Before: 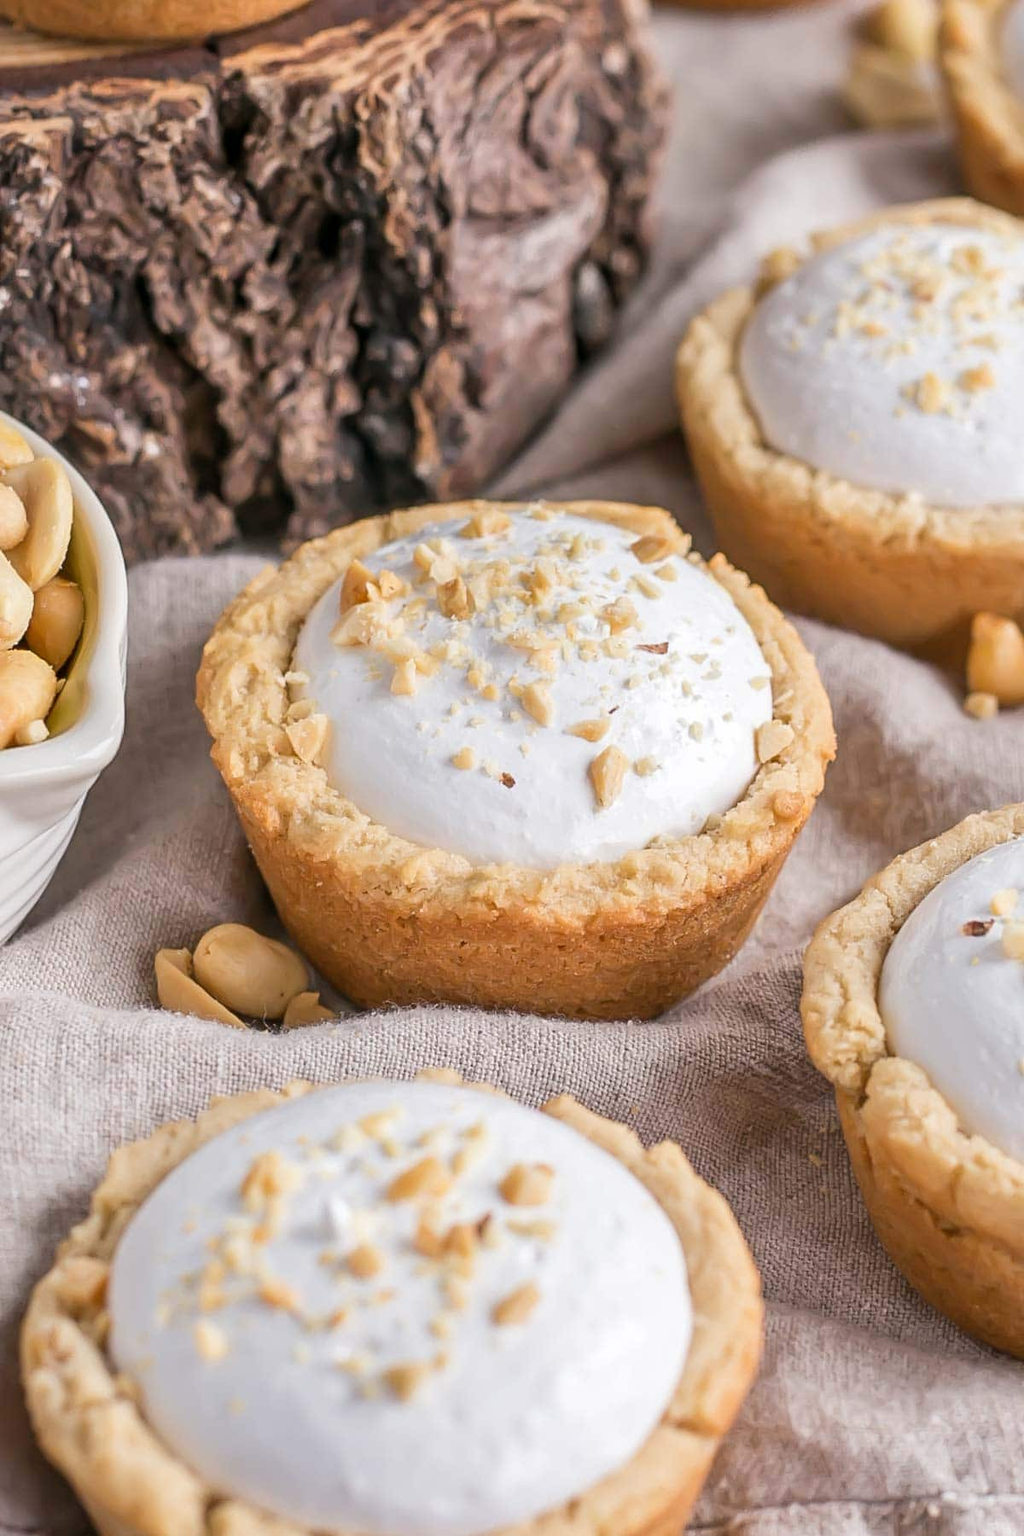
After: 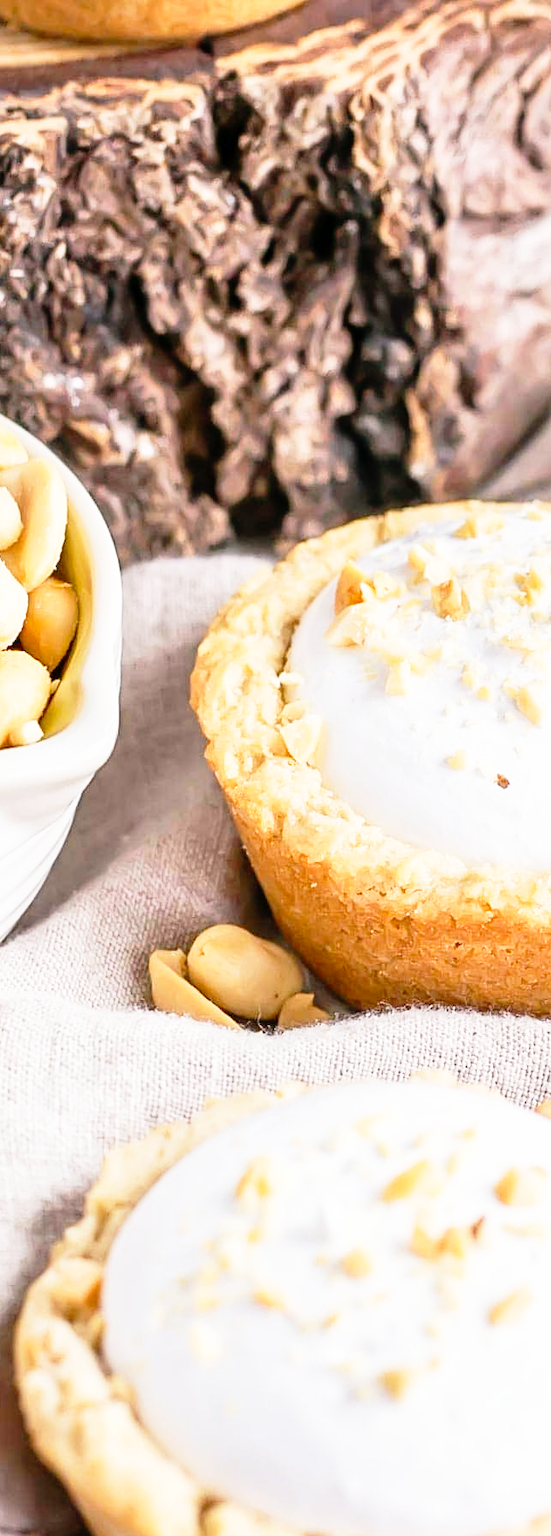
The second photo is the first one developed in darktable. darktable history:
crop: left 0.587%, right 45.588%, bottom 0.086%
base curve: curves: ch0 [(0, 0) (0.012, 0.01) (0.073, 0.168) (0.31, 0.711) (0.645, 0.957) (1, 1)], preserve colors none
